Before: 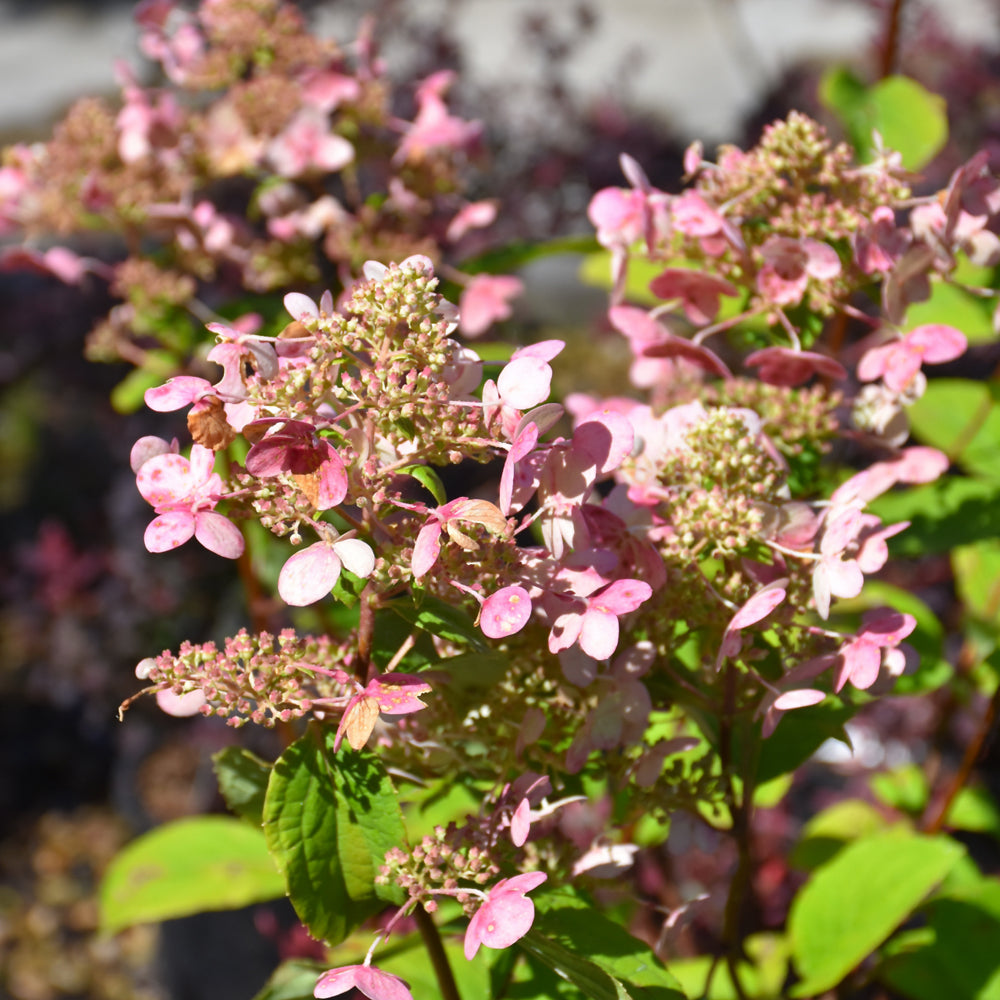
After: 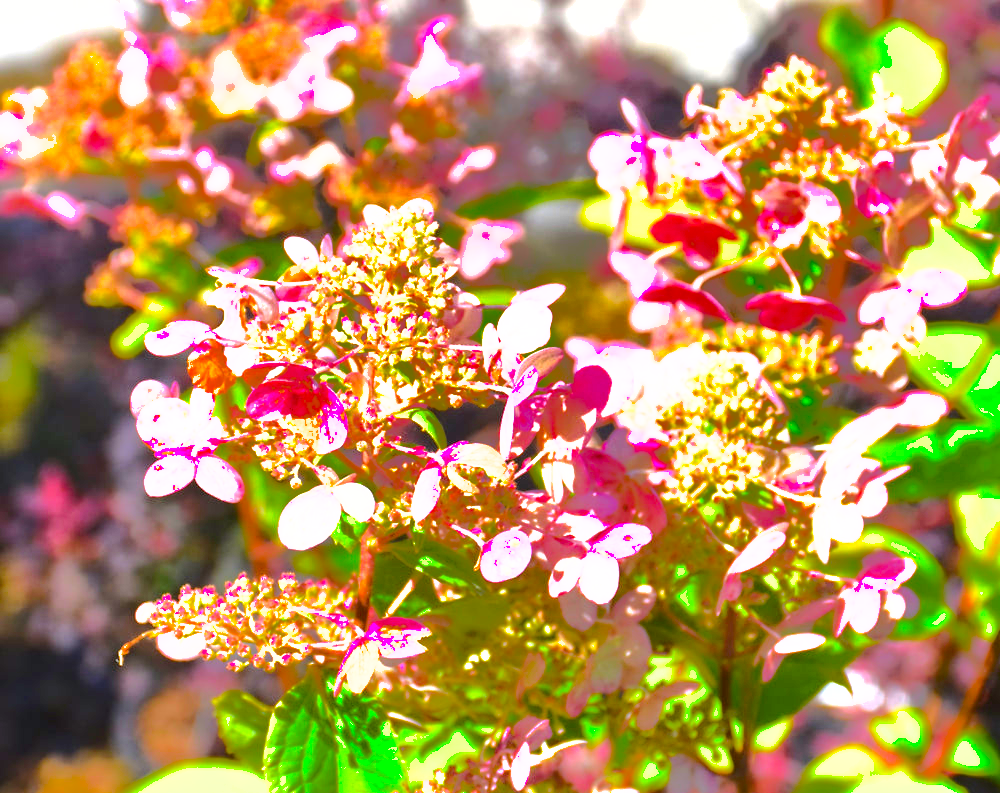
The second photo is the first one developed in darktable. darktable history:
crop and rotate: top 5.667%, bottom 14.937%
shadows and highlights: shadows -19.91, highlights -73.15
contrast brightness saturation: contrast 0.2, brightness 0.15, saturation 0.14
color balance rgb: perceptual saturation grading › global saturation 25%, perceptual brilliance grading › mid-tones 10%, perceptual brilliance grading › shadows 15%, global vibrance 20%
exposure: exposure 1.25 EV, compensate exposure bias true, compensate highlight preservation false
